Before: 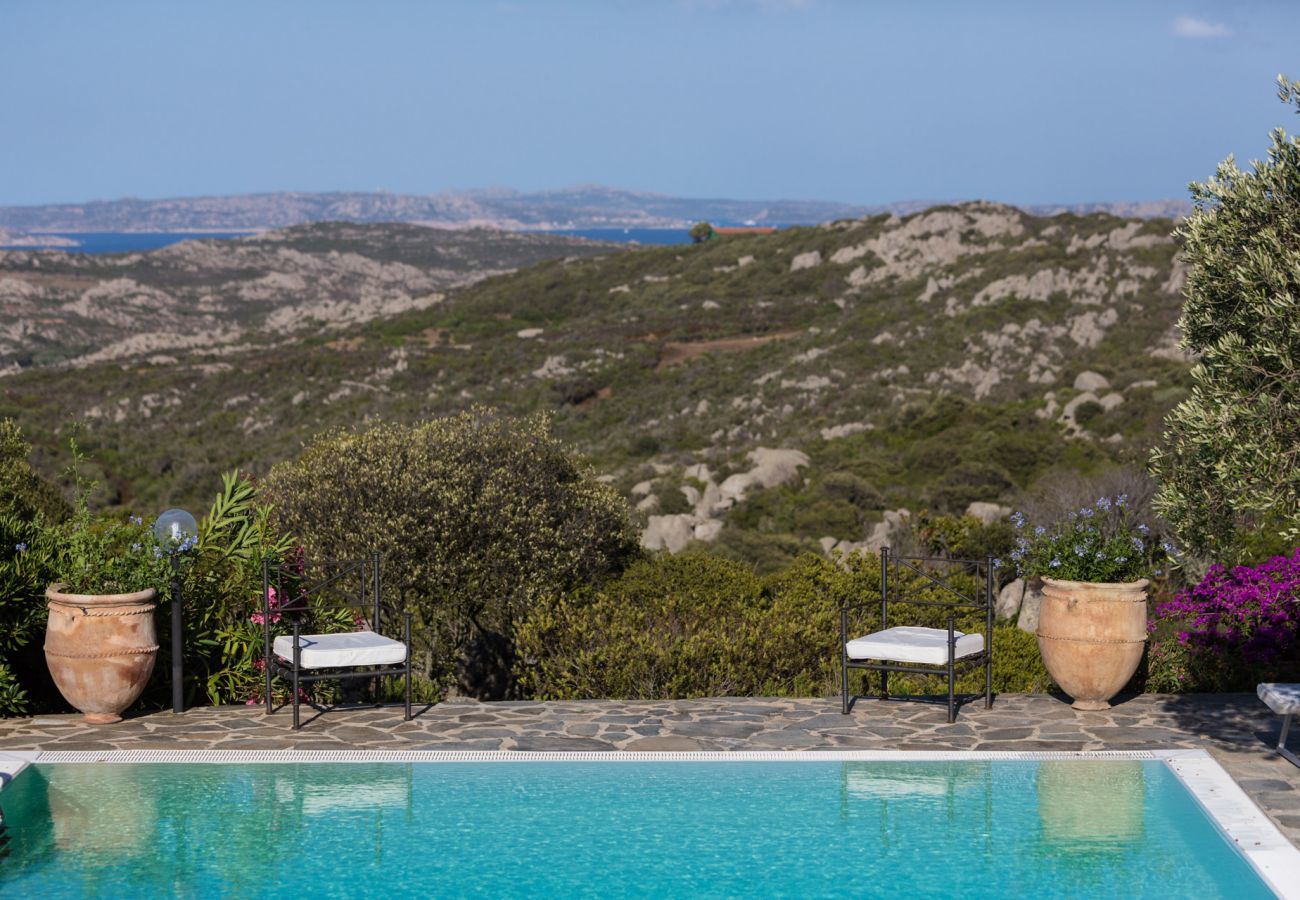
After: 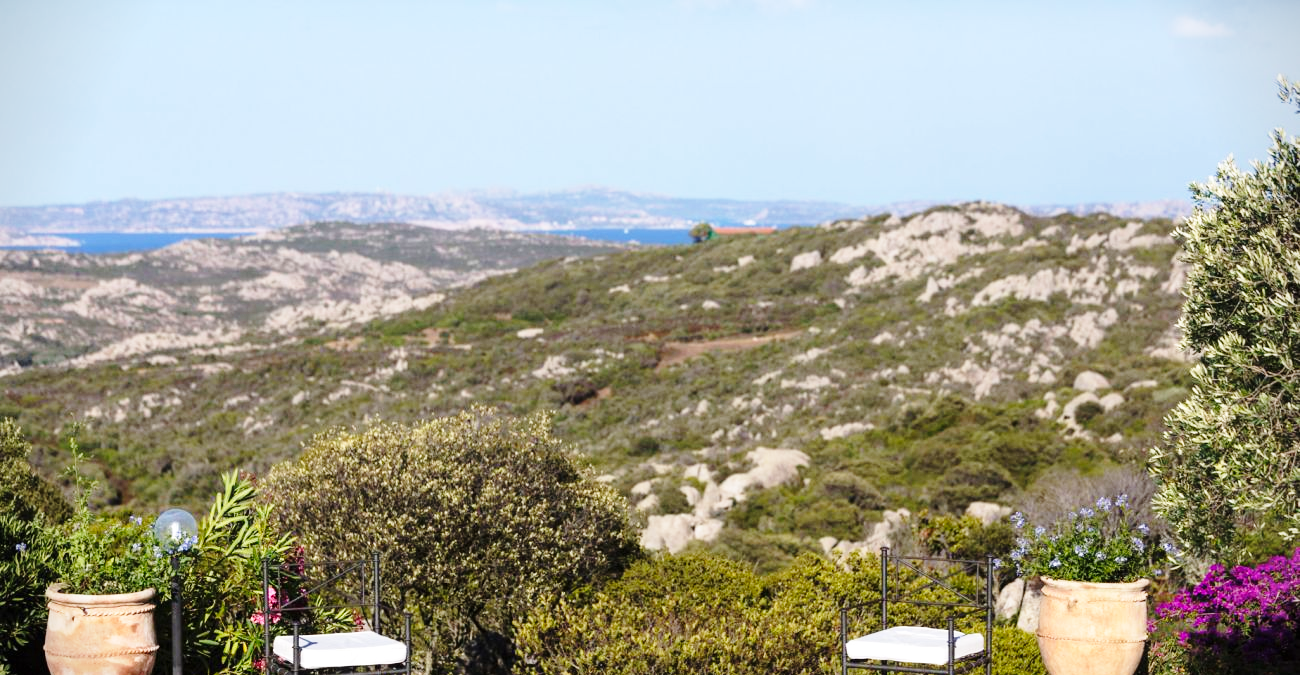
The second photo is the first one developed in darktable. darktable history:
vignetting: fall-off start 91.19%
exposure: black level correction 0, exposure 0.5 EV, compensate highlight preservation false
base curve: curves: ch0 [(0, 0) (0.028, 0.03) (0.121, 0.232) (0.46, 0.748) (0.859, 0.968) (1, 1)], preserve colors none
crop: bottom 24.988%
